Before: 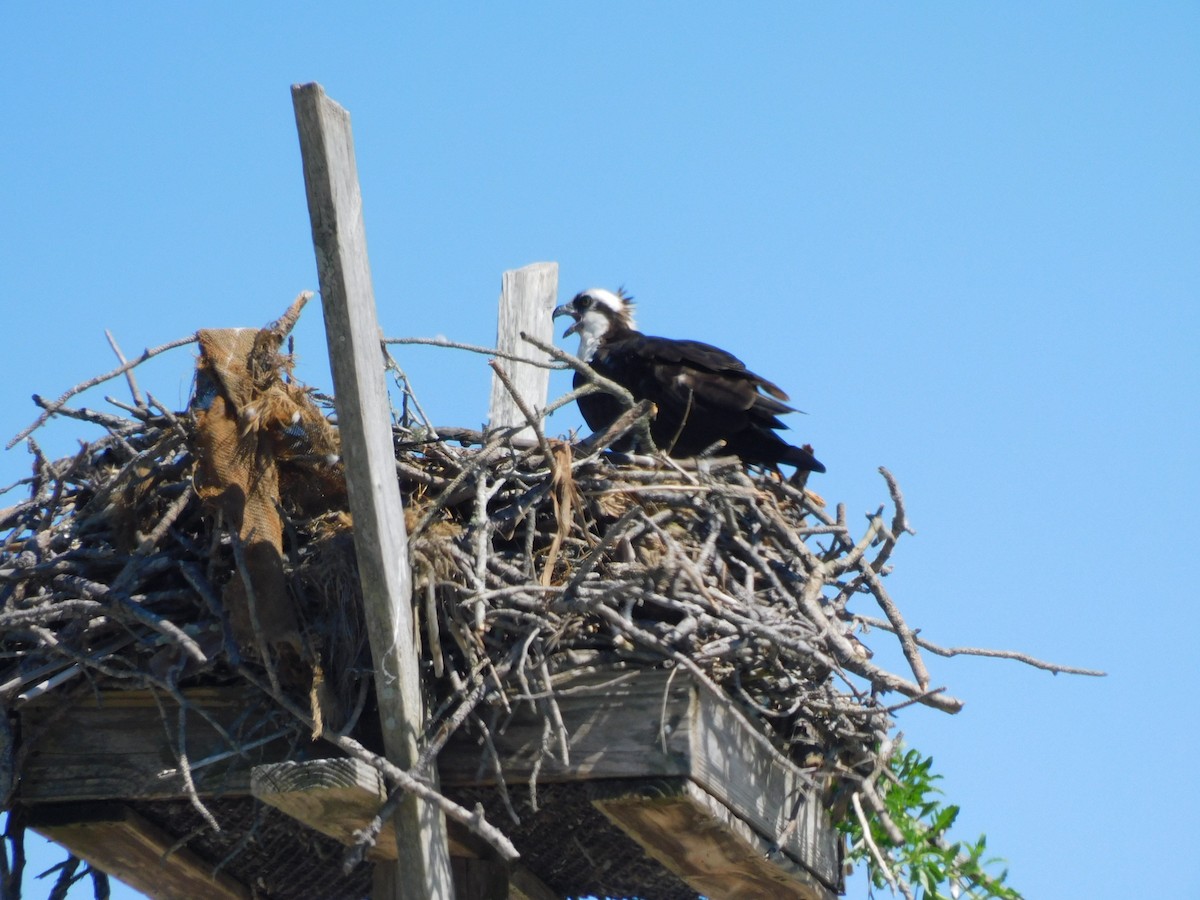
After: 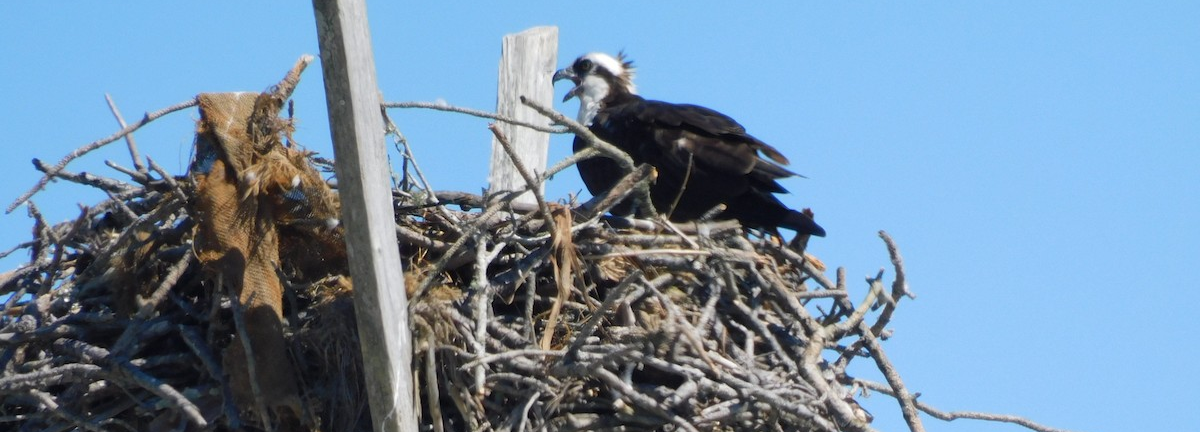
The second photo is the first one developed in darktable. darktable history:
crop and rotate: top 26.289%, bottom 25.632%
